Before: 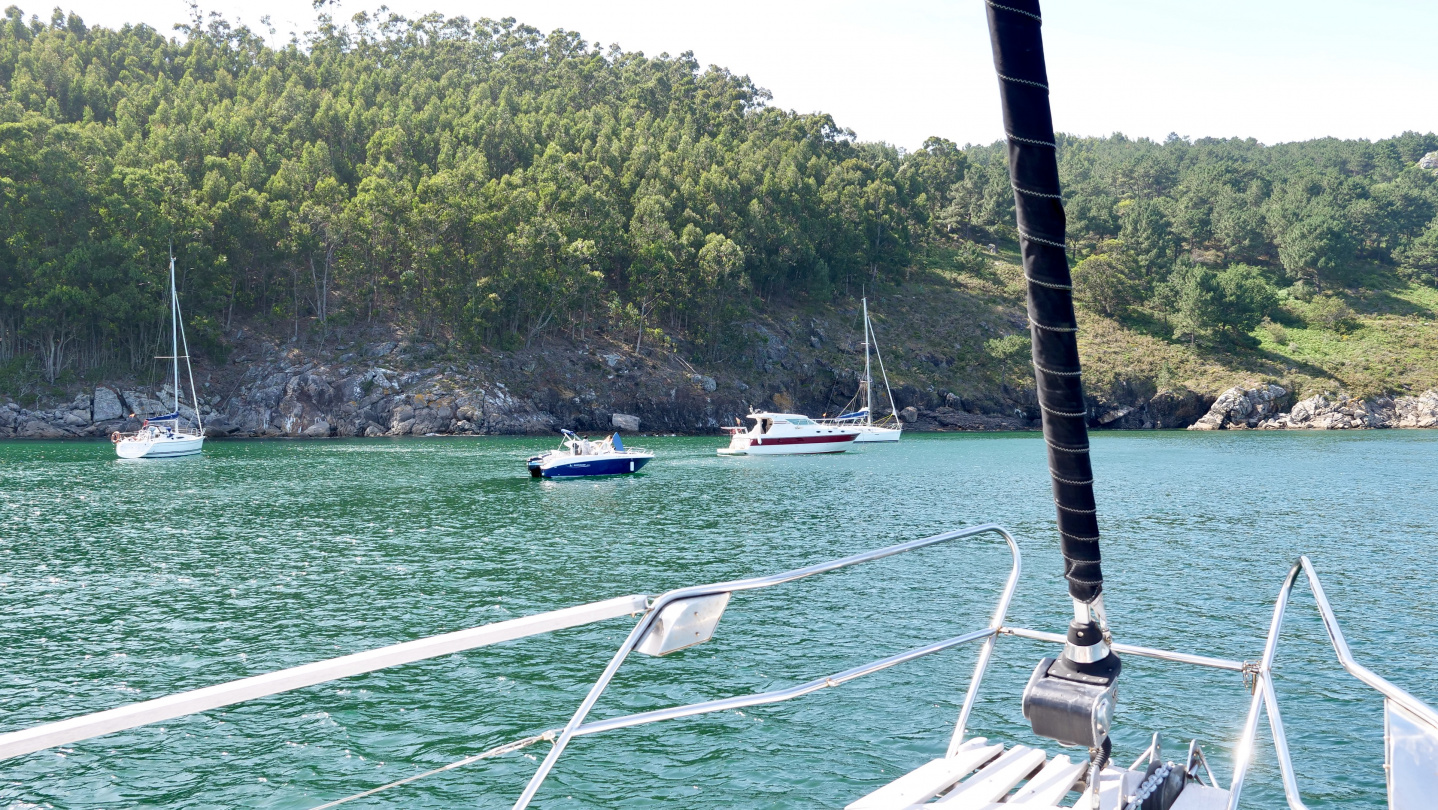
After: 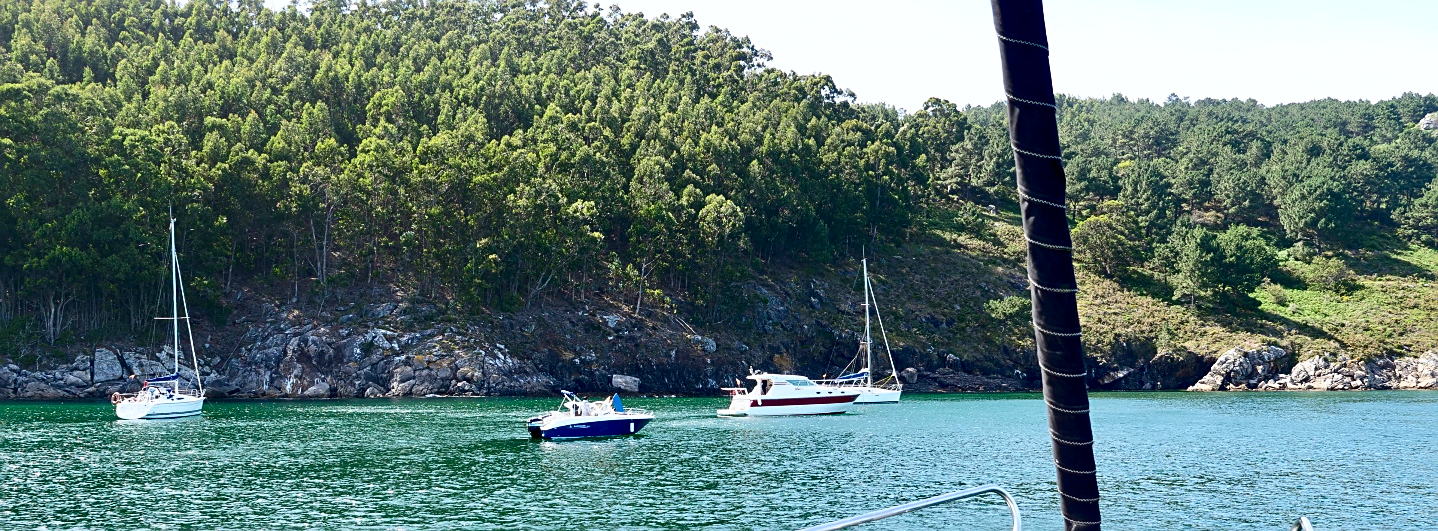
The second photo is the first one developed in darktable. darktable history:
contrast brightness saturation: contrast 0.21, brightness -0.11, saturation 0.21
white balance: red 0.986, blue 1.01
crop and rotate: top 4.848%, bottom 29.503%
sharpen: on, module defaults
